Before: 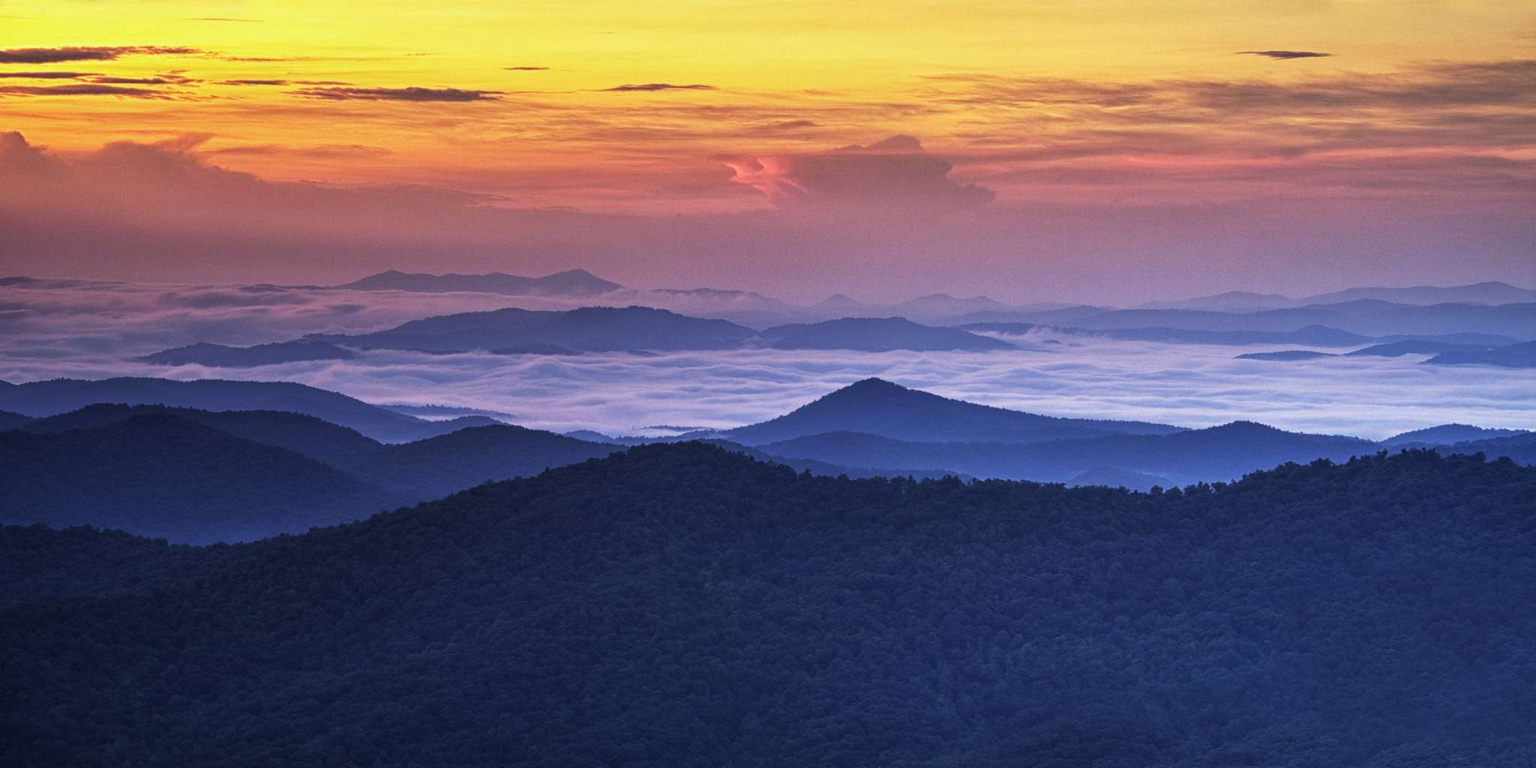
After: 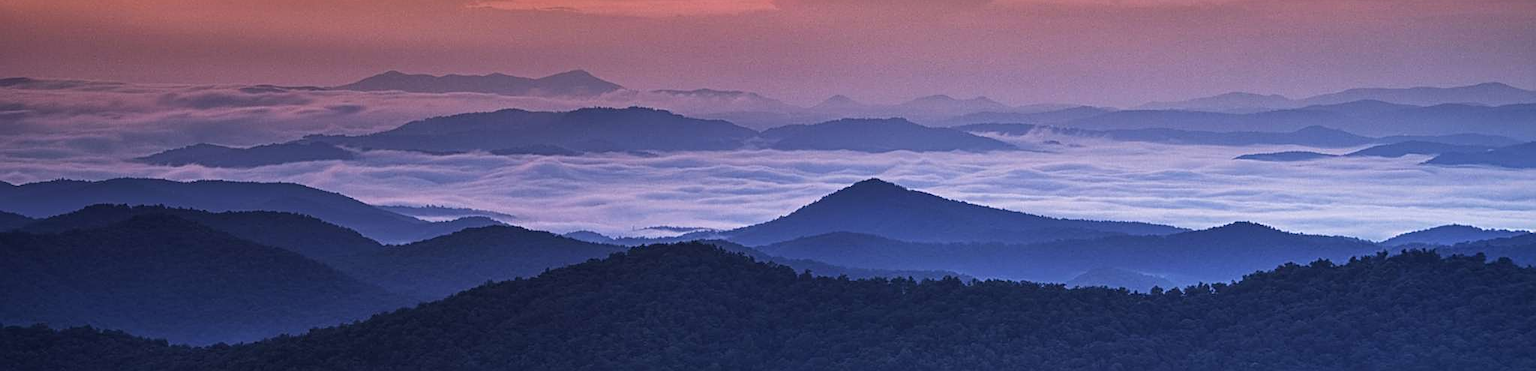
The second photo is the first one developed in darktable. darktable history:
crop and rotate: top 26.056%, bottom 25.543%
sharpen: on, module defaults
